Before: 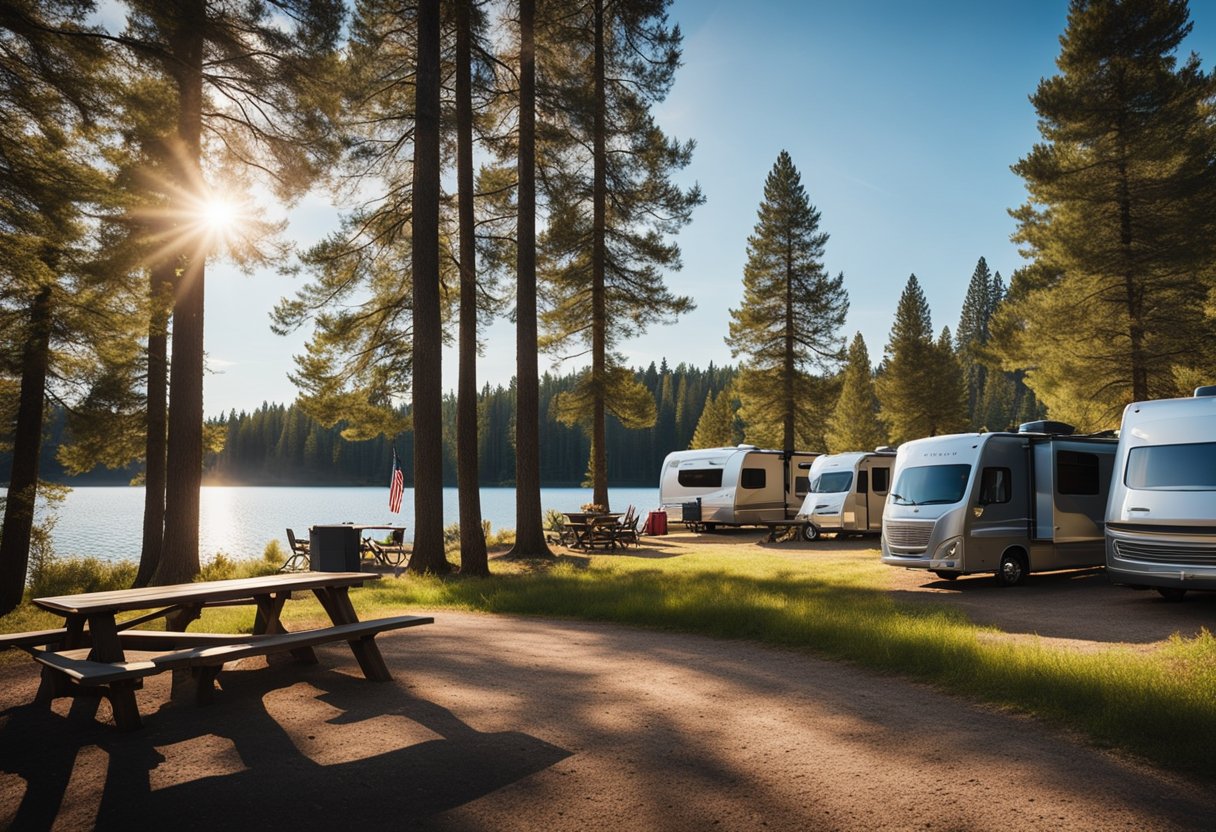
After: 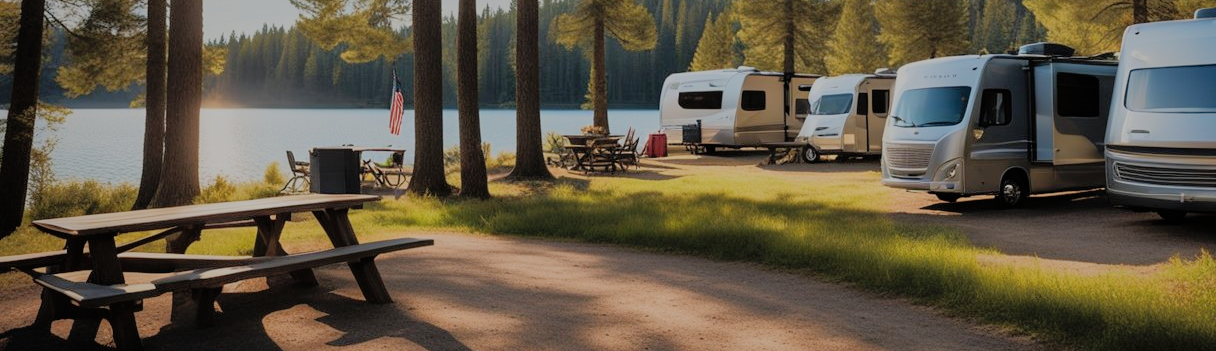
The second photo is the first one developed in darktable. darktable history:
filmic rgb: black relative exposure -7.65 EV, white relative exposure 4.56 EV, hardness 3.61
crop: top 45.551%, bottom 12.262%
shadows and highlights: shadows 60, highlights -60
